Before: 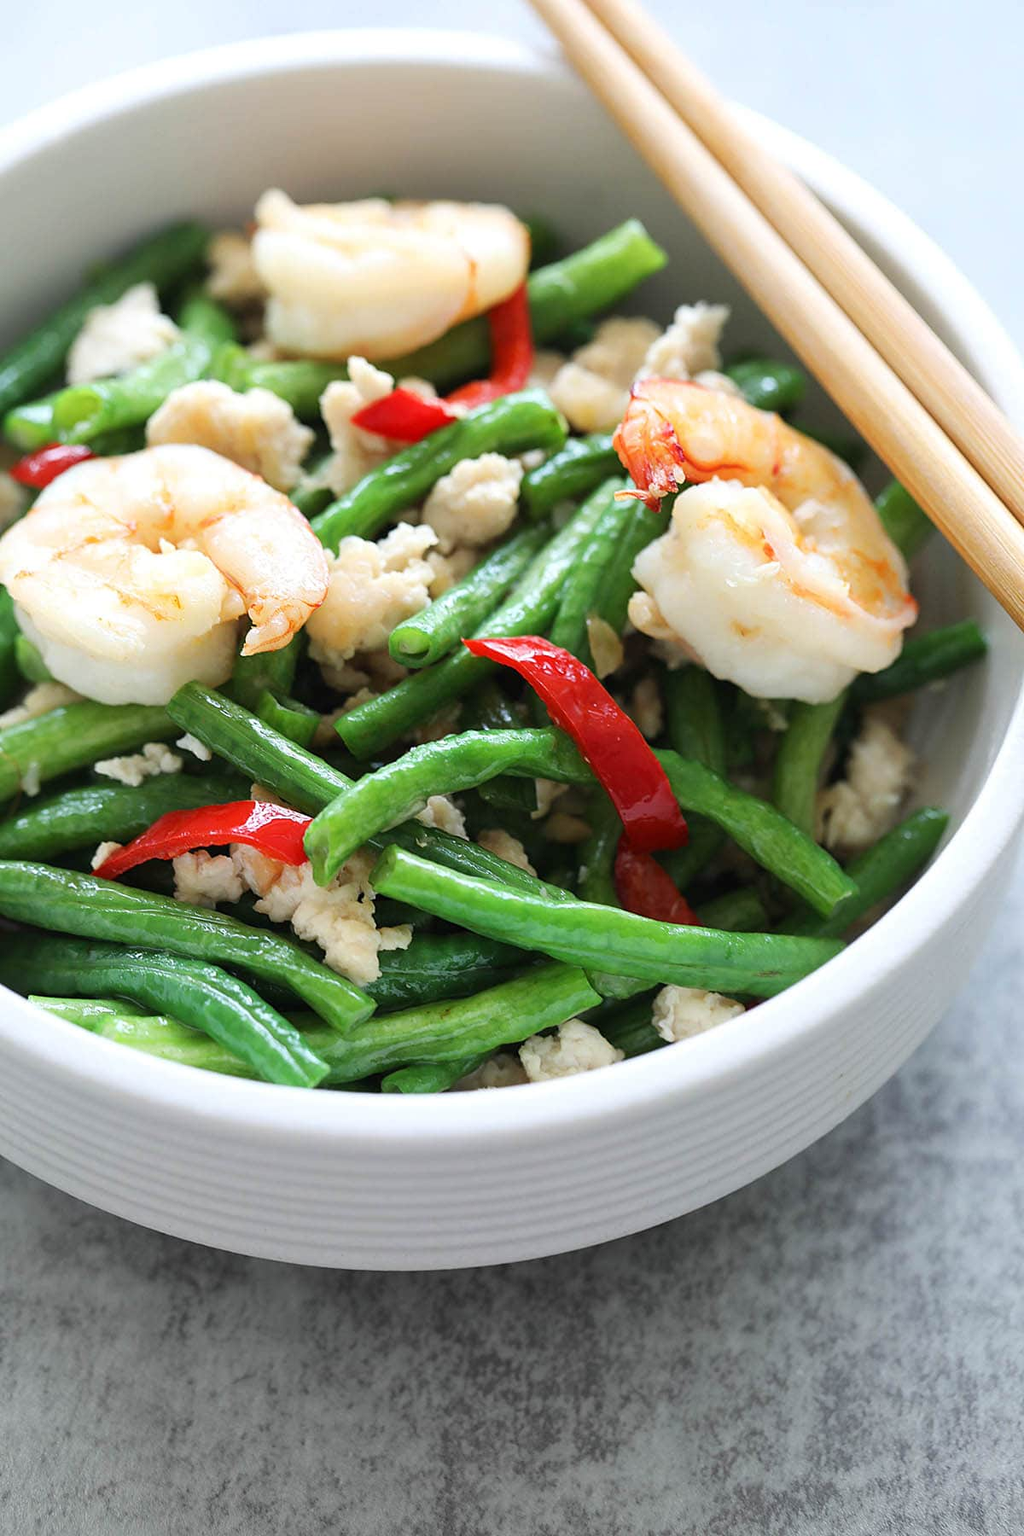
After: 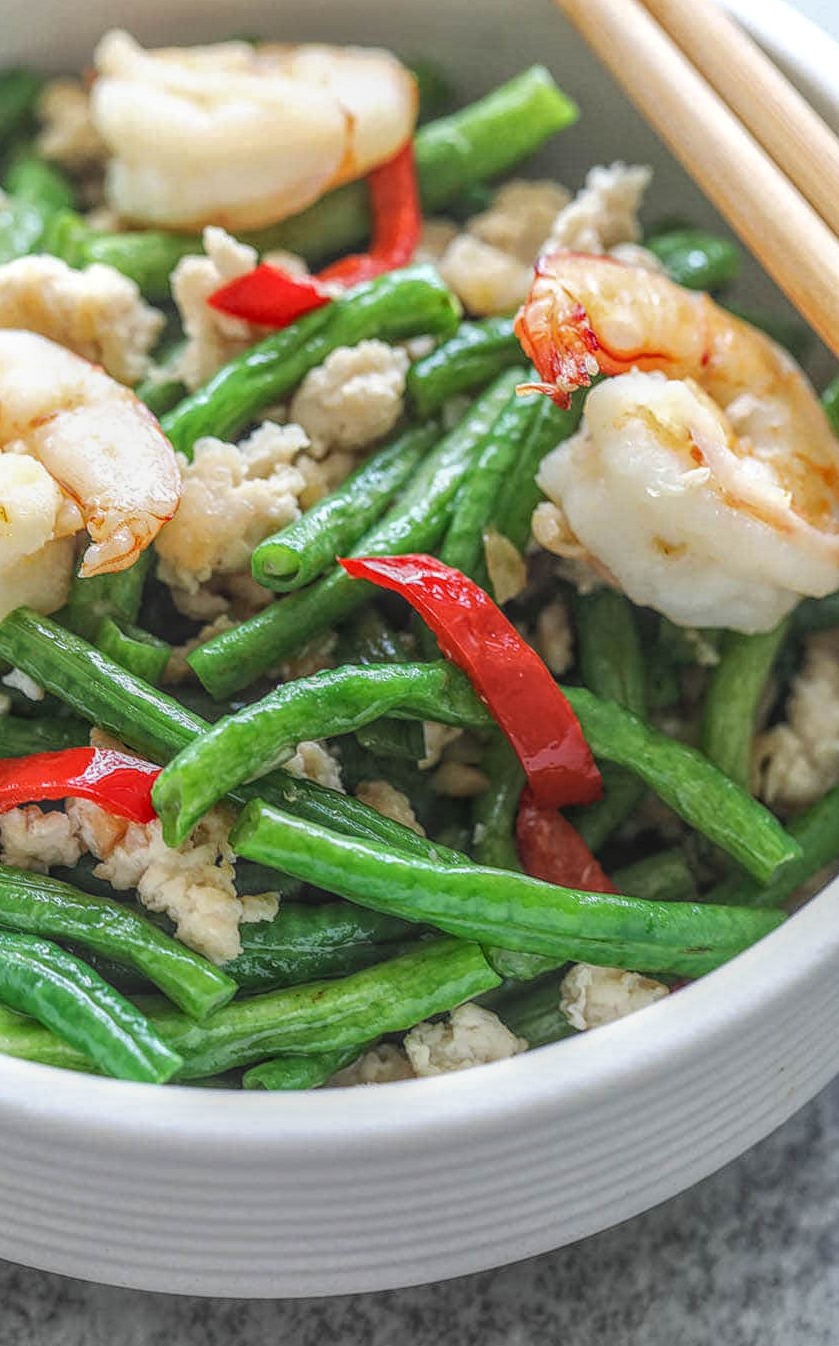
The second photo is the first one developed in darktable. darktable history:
local contrast: highlights 20%, shadows 30%, detail 200%, midtone range 0.2
crop and rotate: left 17.046%, top 10.659%, right 12.989%, bottom 14.553%
color balance: output saturation 98.5%
